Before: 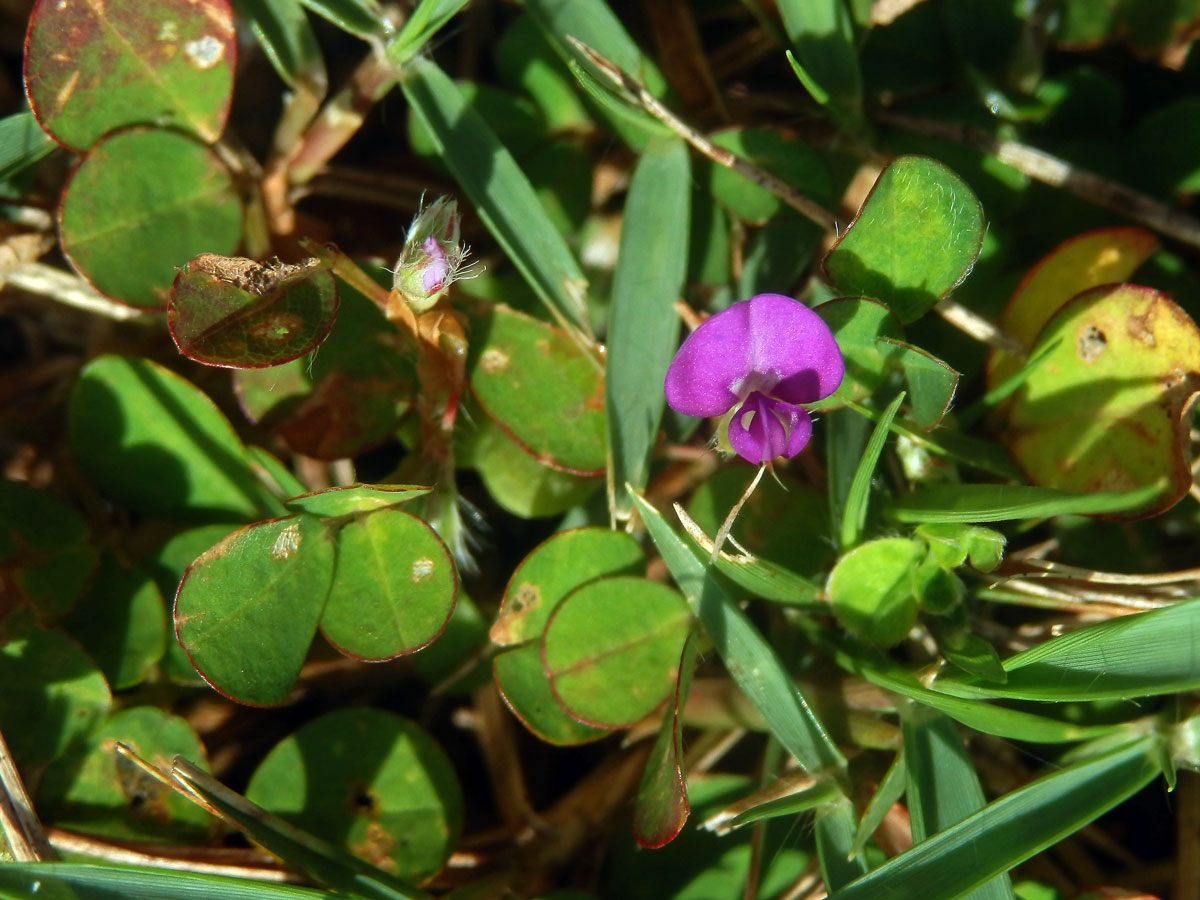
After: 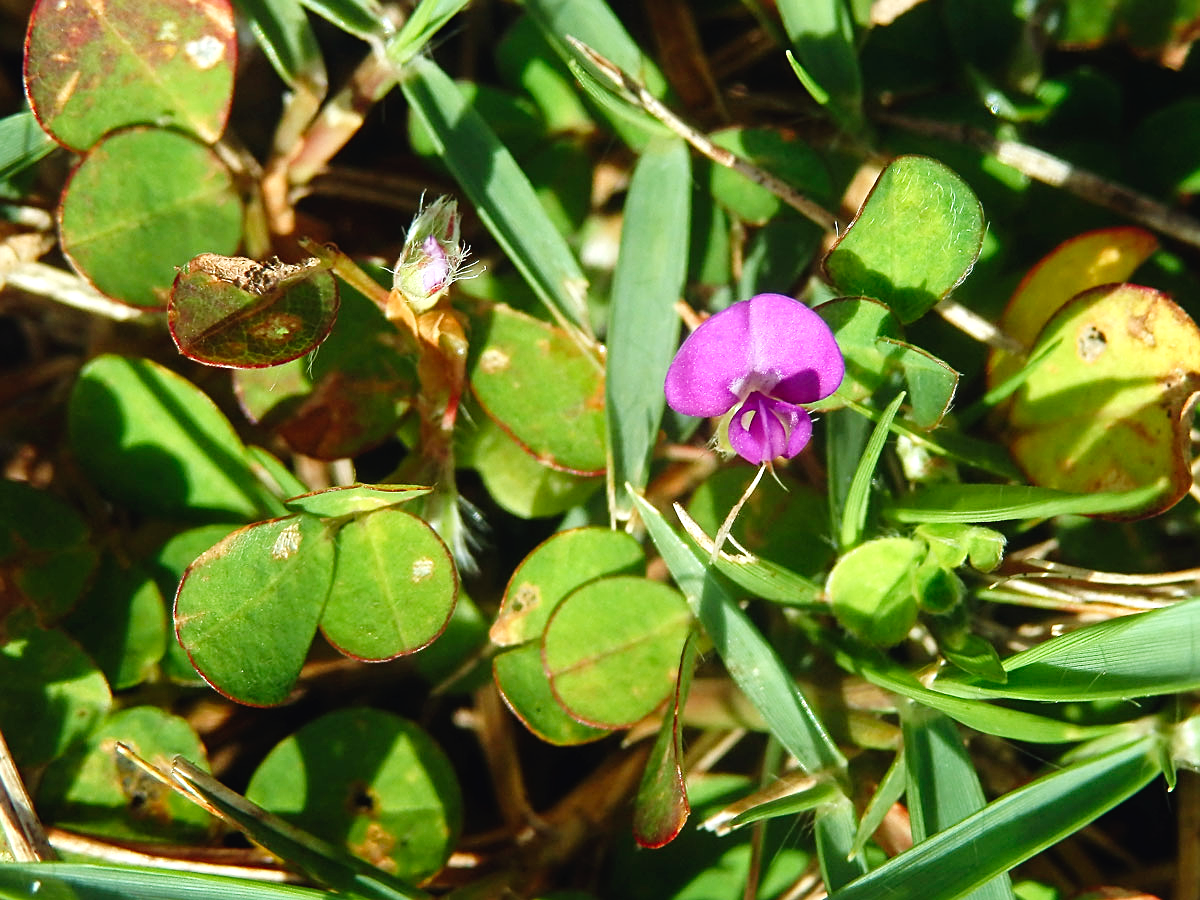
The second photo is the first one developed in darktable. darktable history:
exposure: exposure 0.61 EV, compensate exposure bias true, compensate highlight preservation false
sharpen: on, module defaults
tone curve: curves: ch0 [(0, 0.021) (0.049, 0.044) (0.152, 0.14) (0.328, 0.357) (0.473, 0.529) (0.641, 0.705) (0.868, 0.887) (1, 0.969)]; ch1 [(0, 0) (0.322, 0.328) (0.43, 0.425) (0.474, 0.466) (0.502, 0.503) (0.522, 0.526) (0.564, 0.591) (0.602, 0.632) (0.677, 0.701) (0.859, 0.885) (1, 1)]; ch2 [(0, 0) (0.33, 0.301) (0.447, 0.44) (0.502, 0.505) (0.535, 0.554) (0.565, 0.598) (0.618, 0.629) (1, 1)], preserve colors none
